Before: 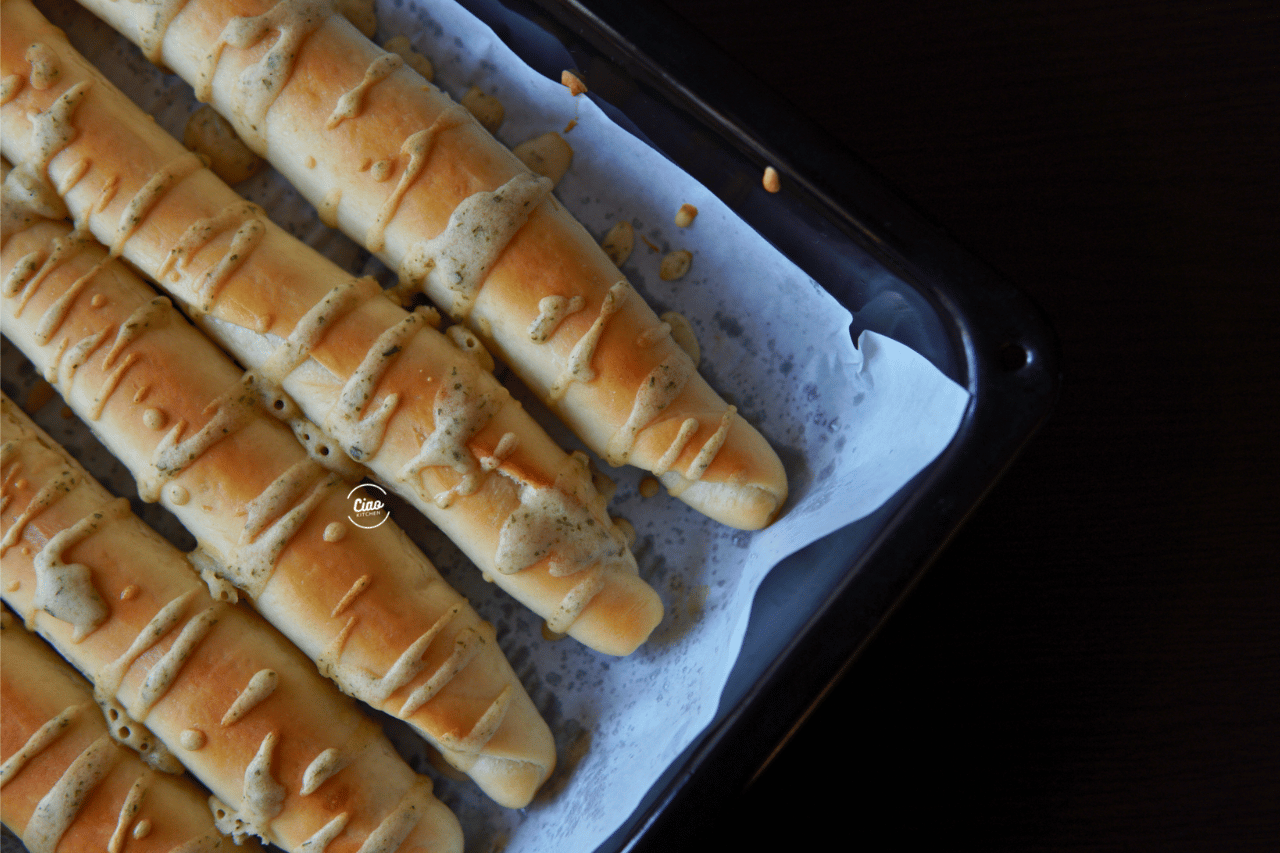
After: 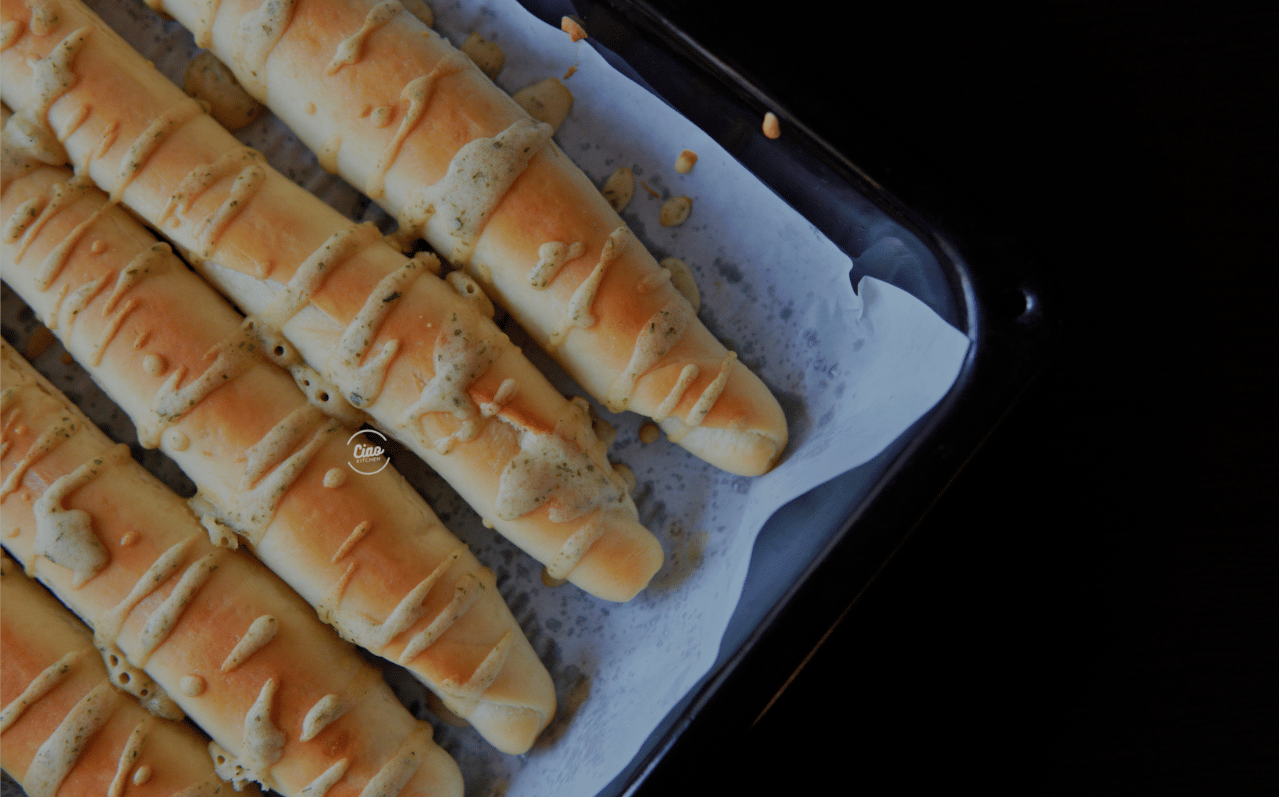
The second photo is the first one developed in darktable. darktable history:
crop and rotate: top 6.535%
filmic rgb: black relative exposure -8.02 EV, white relative exposure 8.03 EV, hardness 2.47, latitude 10.43%, contrast 0.722, highlights saturation mix 9.07%, shadows ↔ highlights balance 1.4%
